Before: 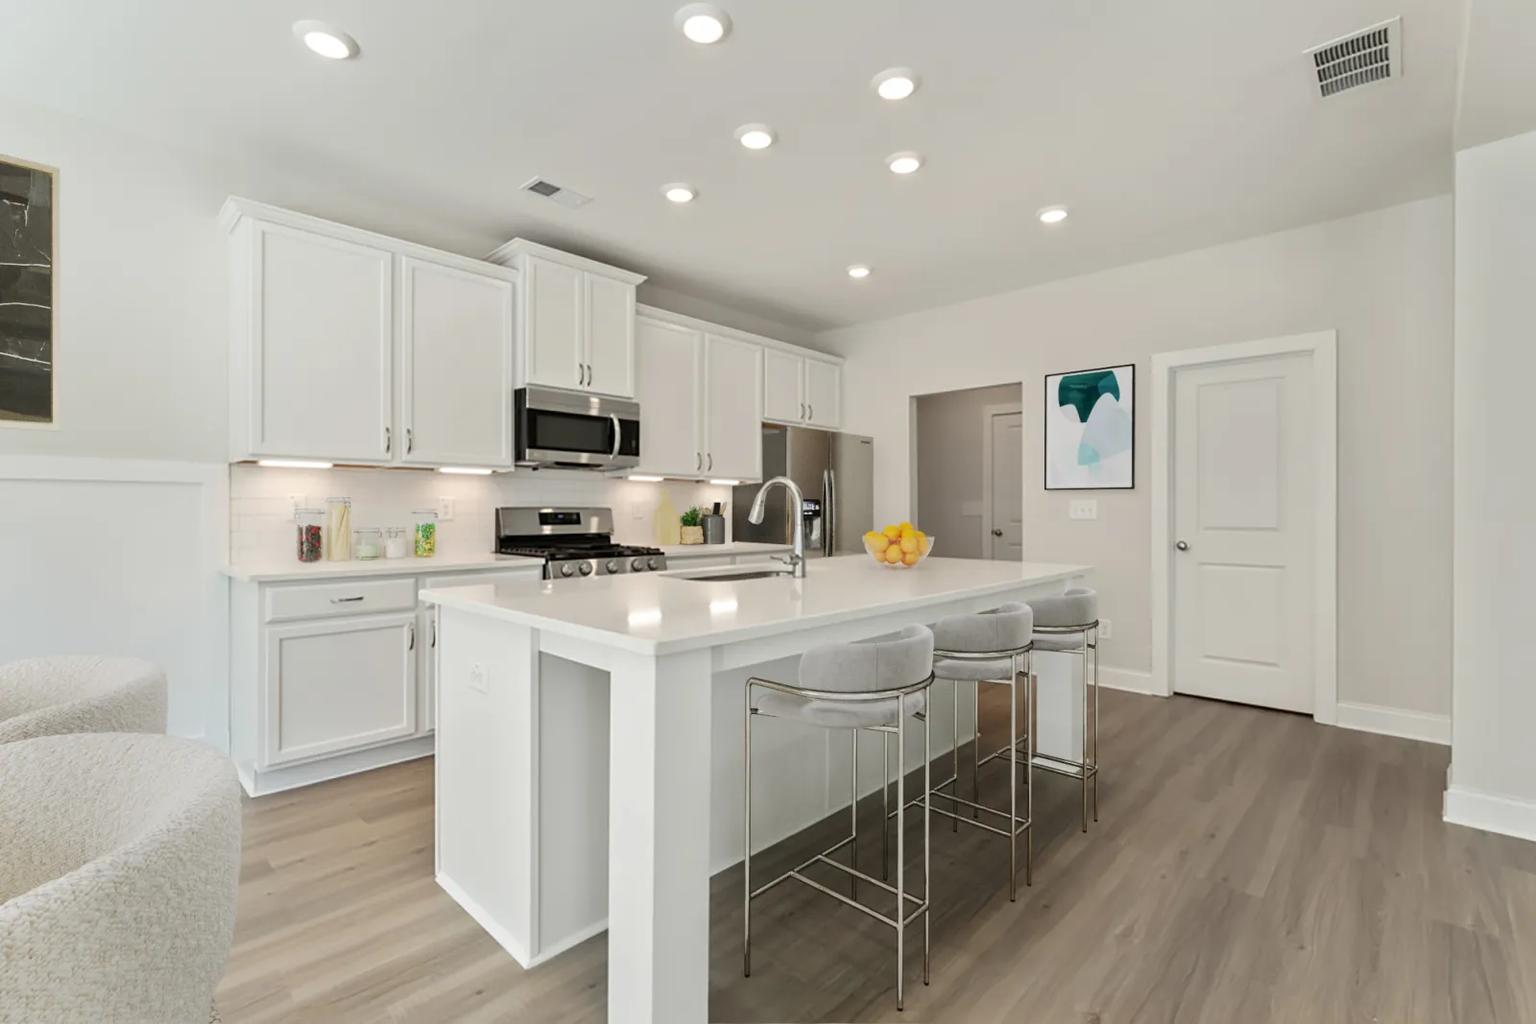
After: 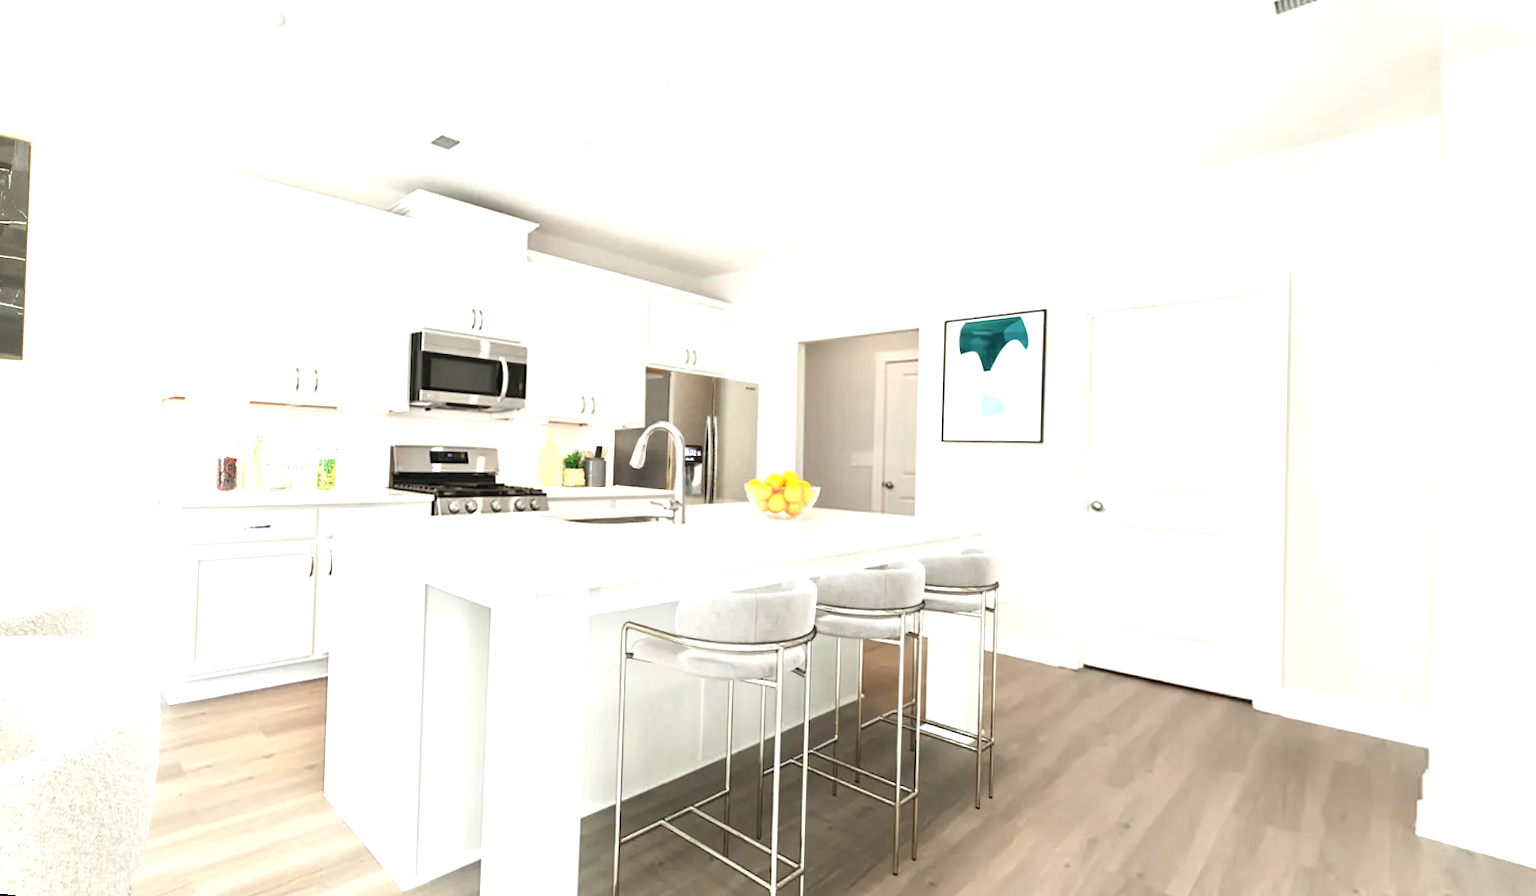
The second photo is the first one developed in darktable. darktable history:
rotate and perspective: rotation 1.69°, lens shift (vertical) -0.023, lens shift (horizontal) -0.291, crop left 0.025, crop right 0.988, crop top 0.092, crop bottom 0.842
exposure: black level correction -0.002, exposure 1.35 EV, compensate highlight preservation false
